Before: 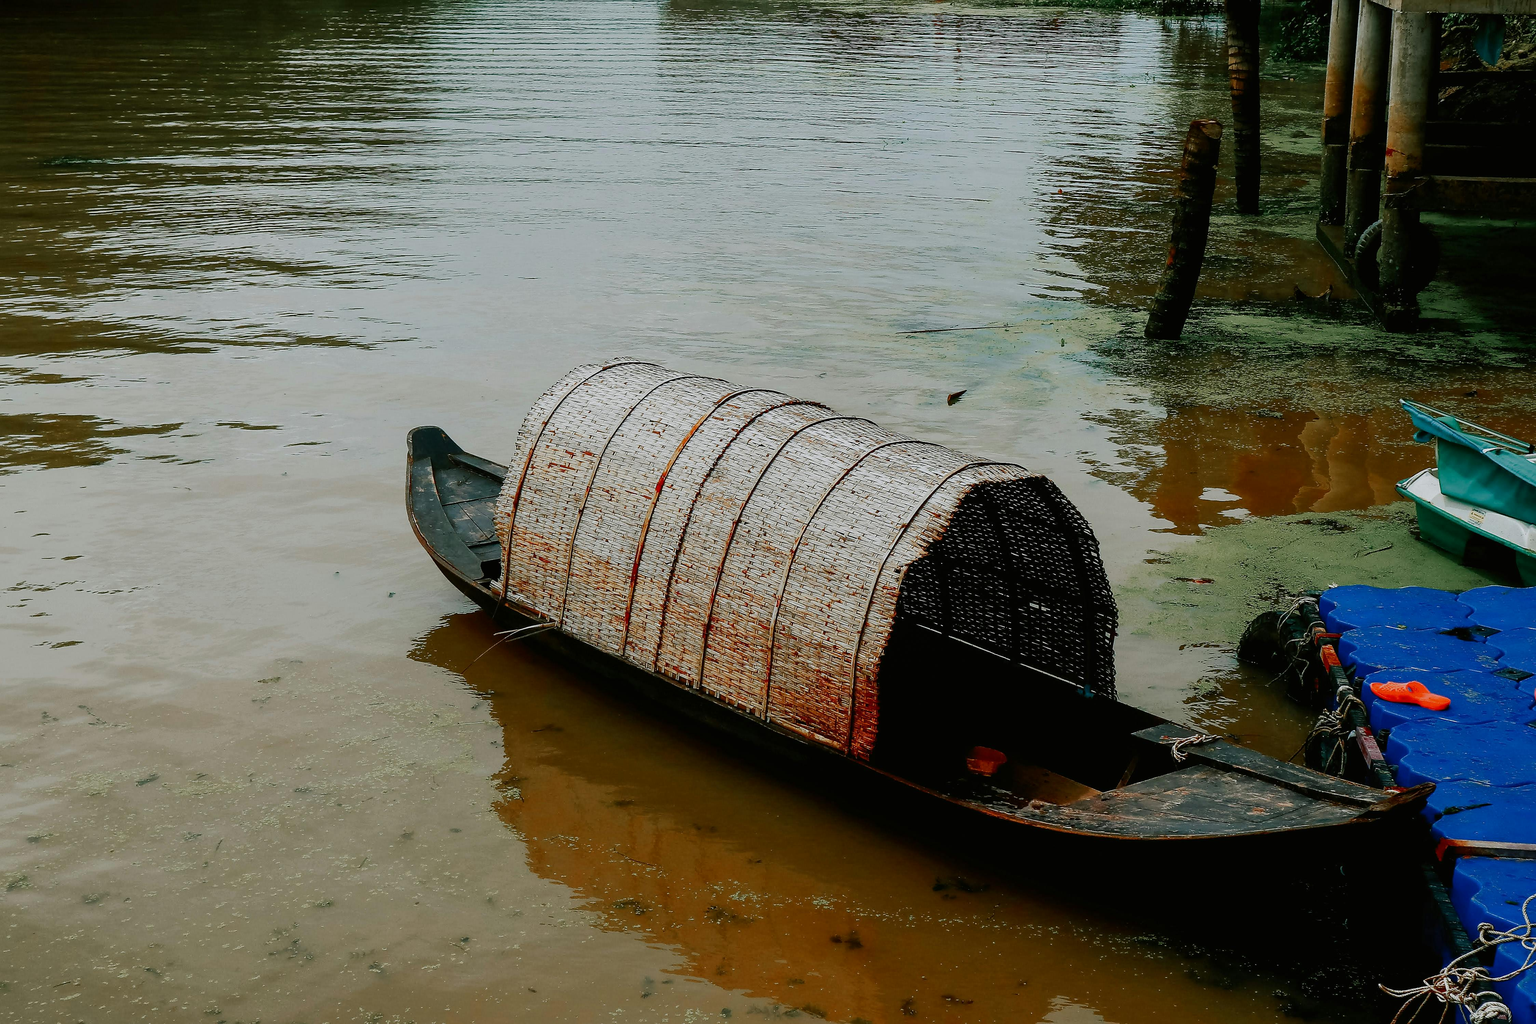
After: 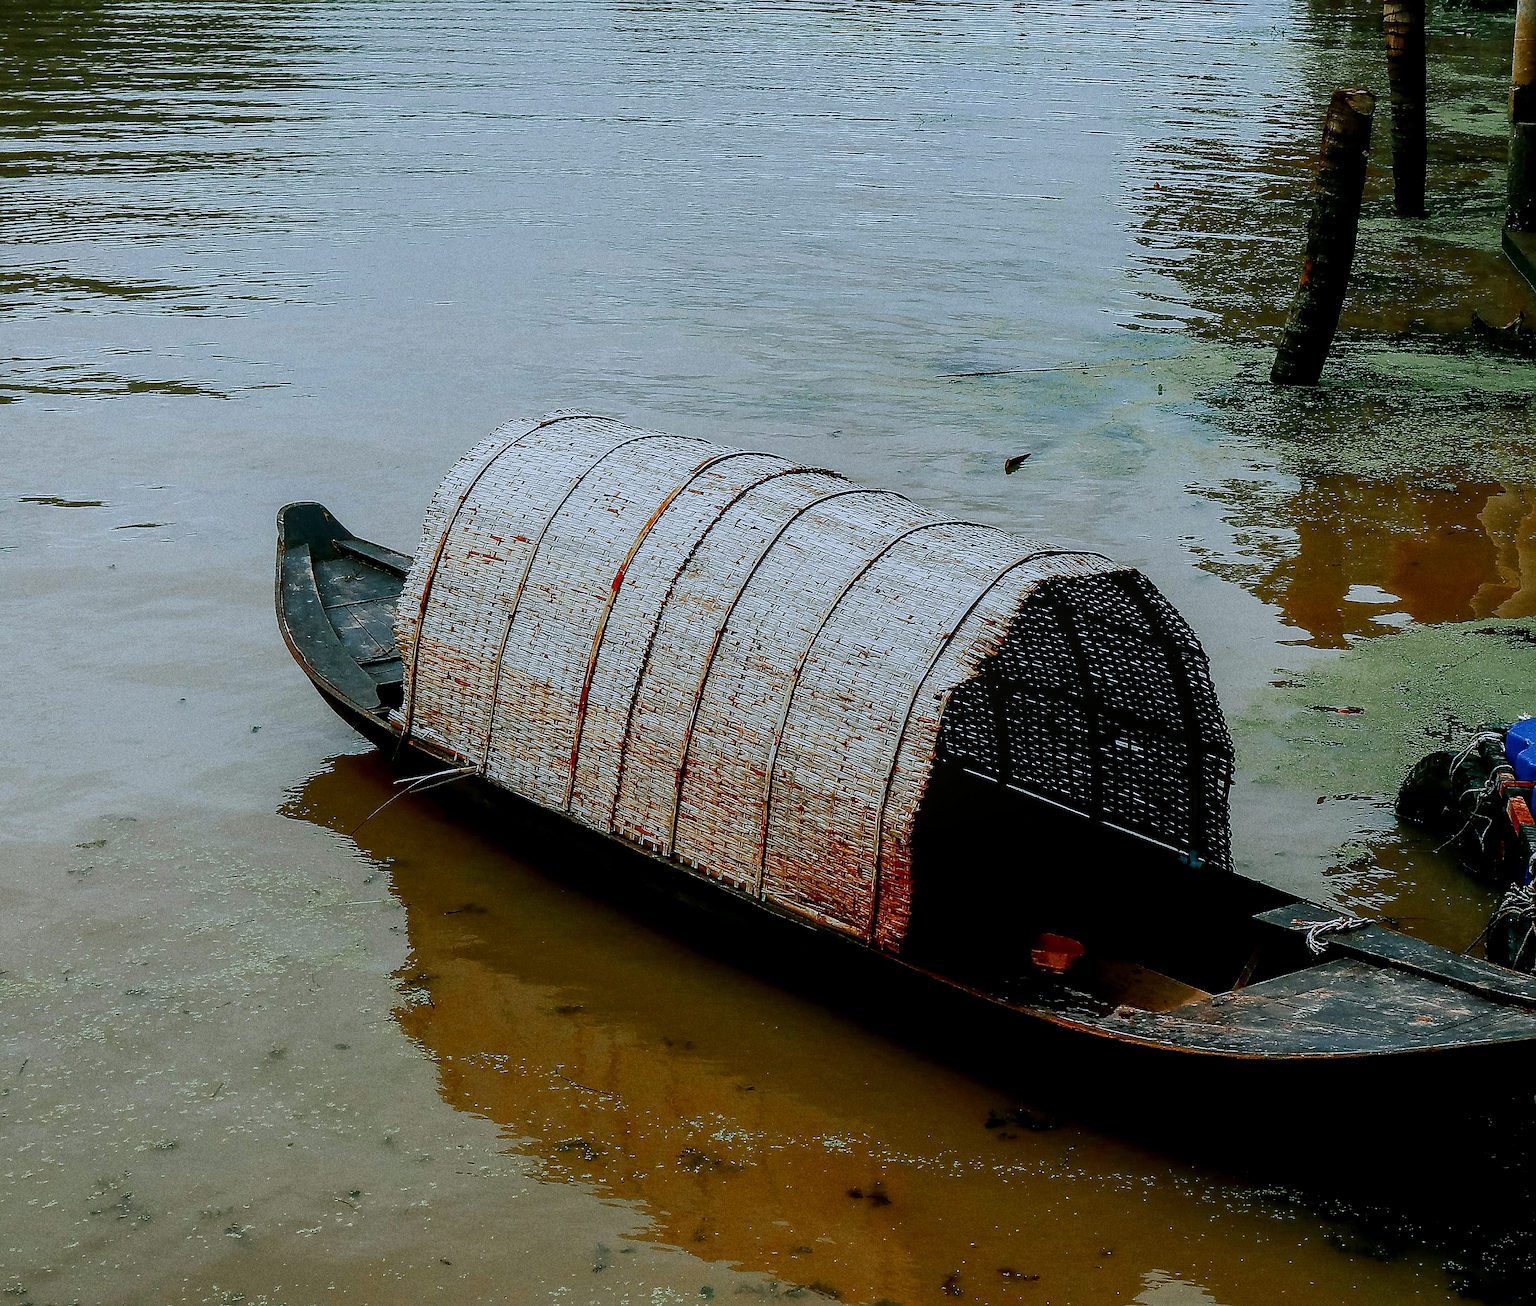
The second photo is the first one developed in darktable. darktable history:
crop and rotate: left 13.15%, top 5.251%, right 12.609%
exposure: black level correction 0.001, compensate highlight preservation false
local contrast: on, module defaults
grain: coarseness 0.09 ISO, strength 40%
sharpen: on, module defaults
white balance: red 0.924, blue 1.095
